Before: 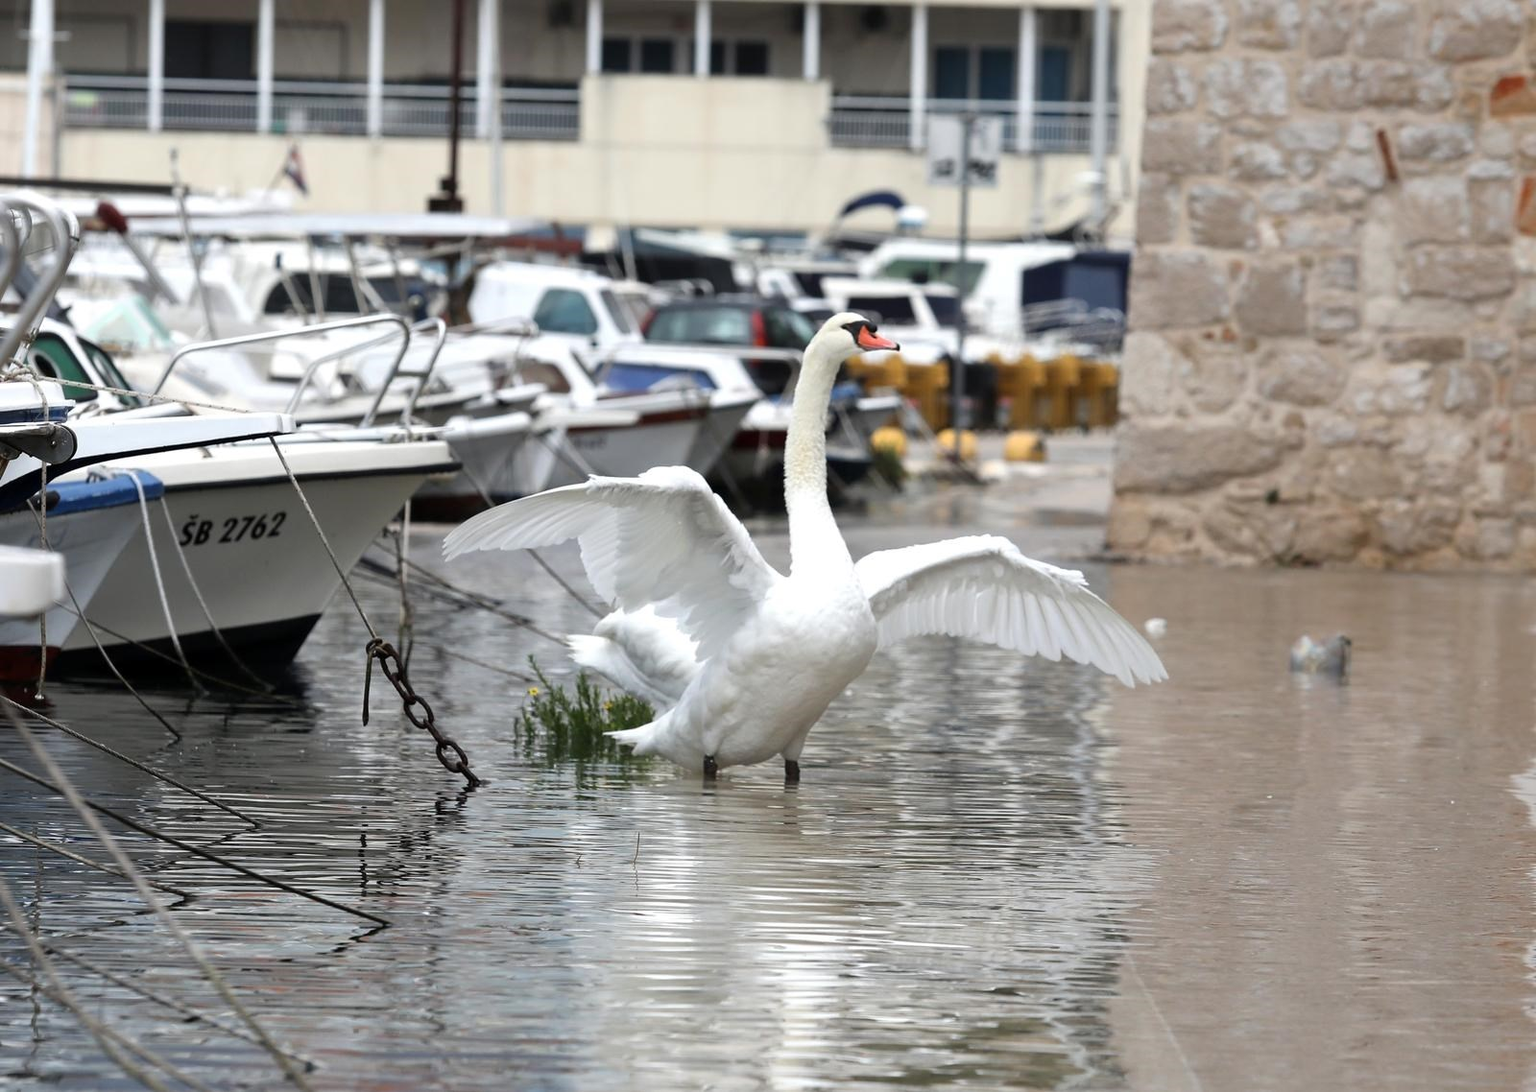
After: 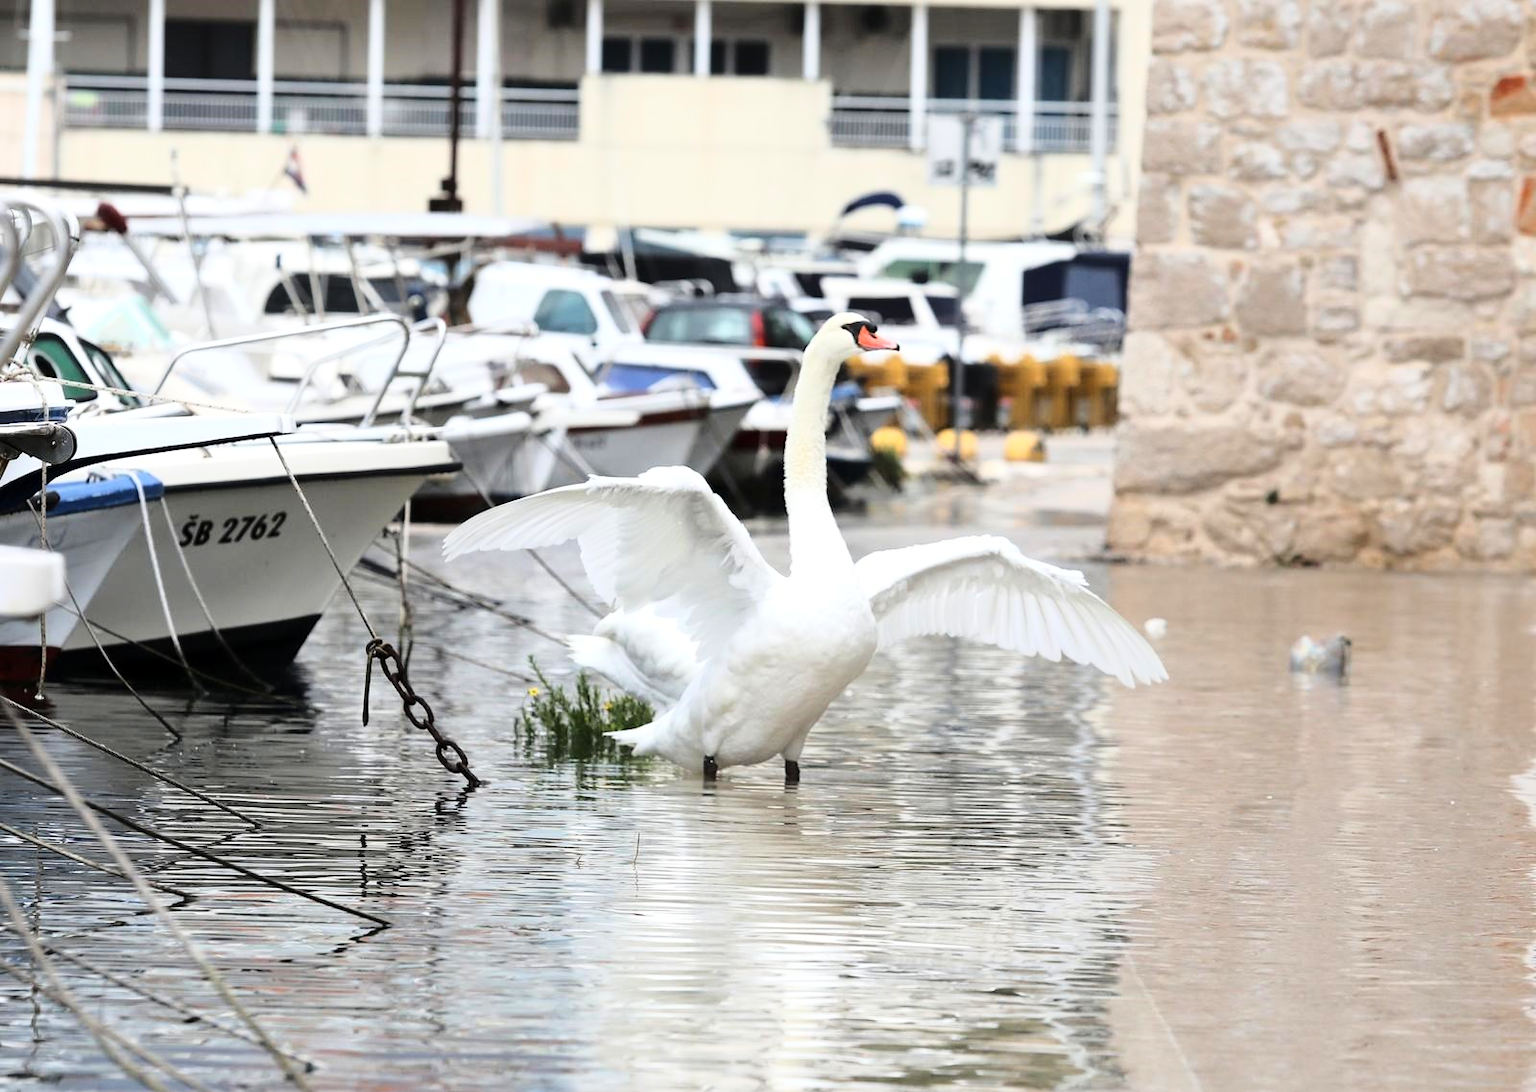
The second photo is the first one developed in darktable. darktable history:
base curve: curves: ch0 [(0, 0) (0.028, 0.03) (0.121, 0.232) (0.46, 0.748) (0.859, 0.968) (1, 1)]
exposure: compensate highlight preservation false
